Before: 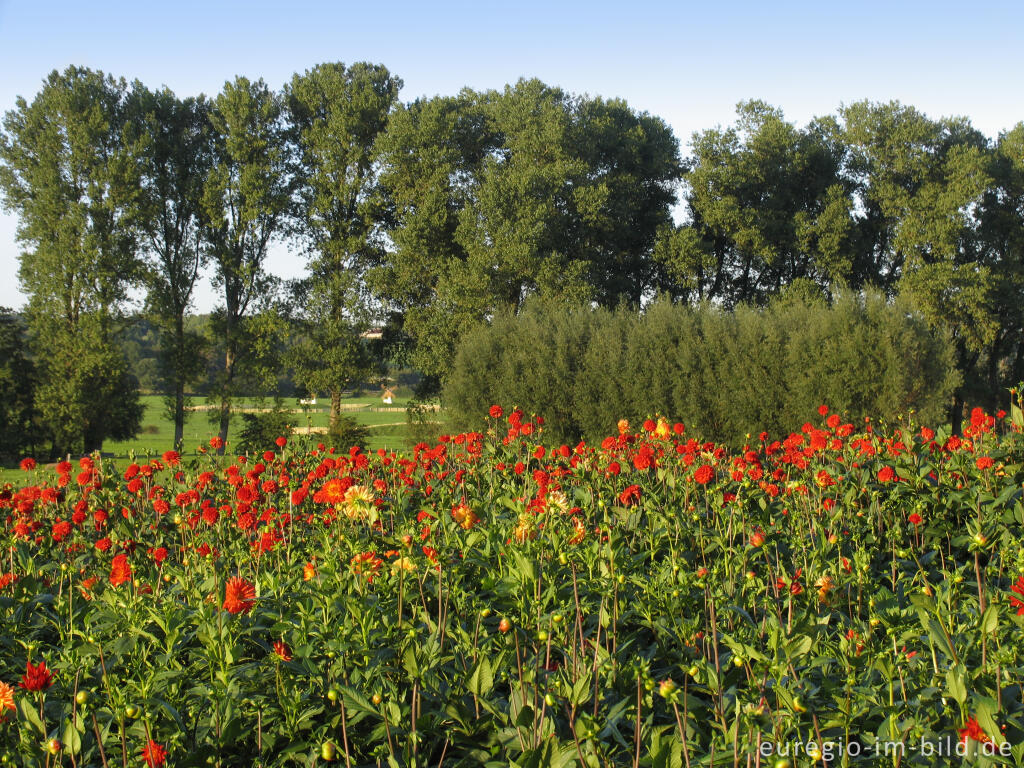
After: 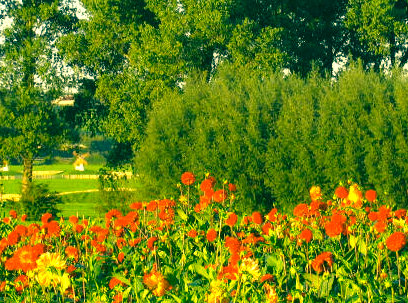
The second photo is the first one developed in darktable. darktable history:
exposure: exposure 0.081 EV, compensate exposure bias true, compensate highlight preservation false
crop: left 30.164%, top 30.382%, right 29.986%, bottom 30.064%
color correction: highlights a* 1.8, highlights b* 34.59, shadows a* -35.88, shadows b* -5.75
